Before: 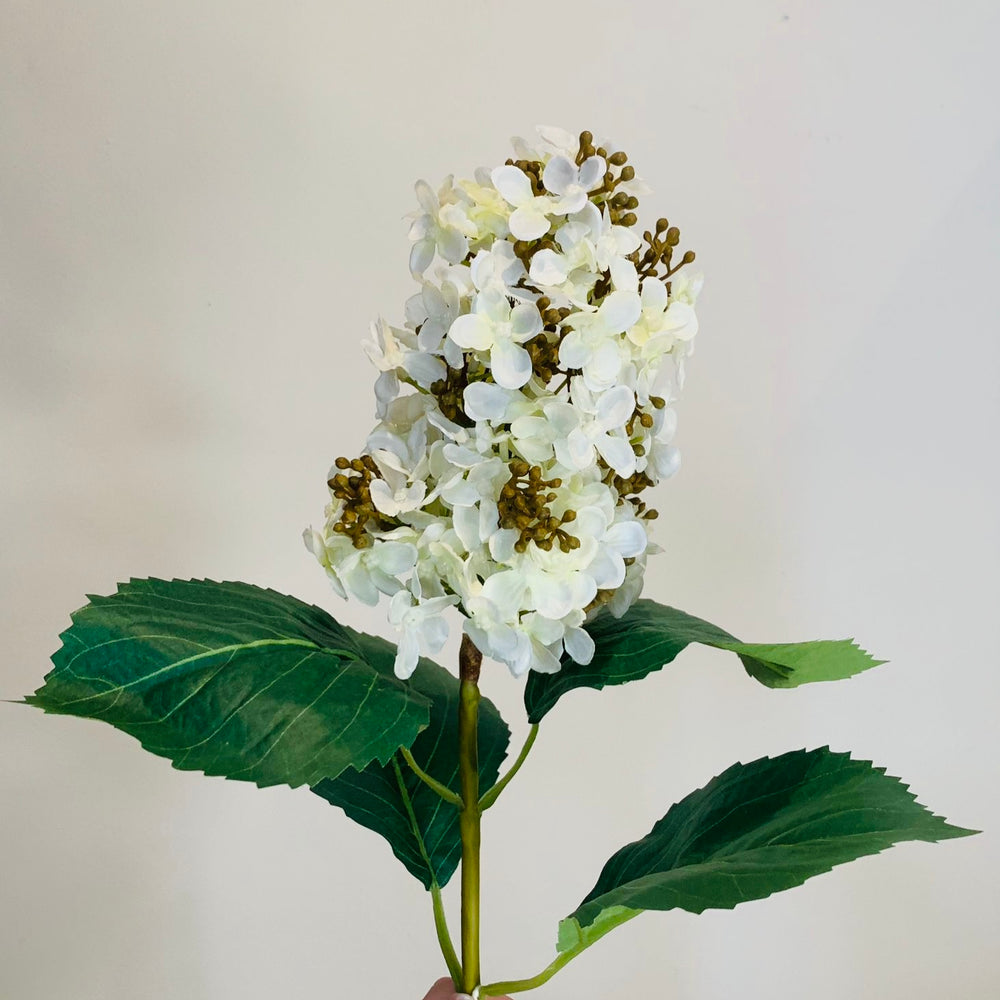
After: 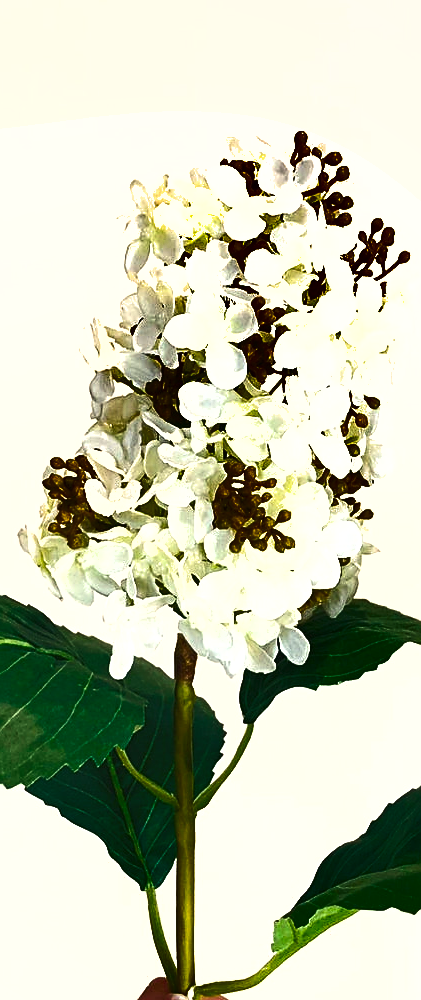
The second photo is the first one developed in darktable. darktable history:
shadows and highlights: radius 171.16, shadows 27, white point adjustment 3.13, highlights -67.95, soften with gaussian
contrast brightness saturation: contrast -0.15, brightness 0.05, saturation -0.12
white balance: red 1.045, blue 0.932
sharpen: on, module defaults
crop: left 28.583%, right 29.231%
exposure: black level correction 0, exposure 1.1 EV, compensate highlight preservation false
